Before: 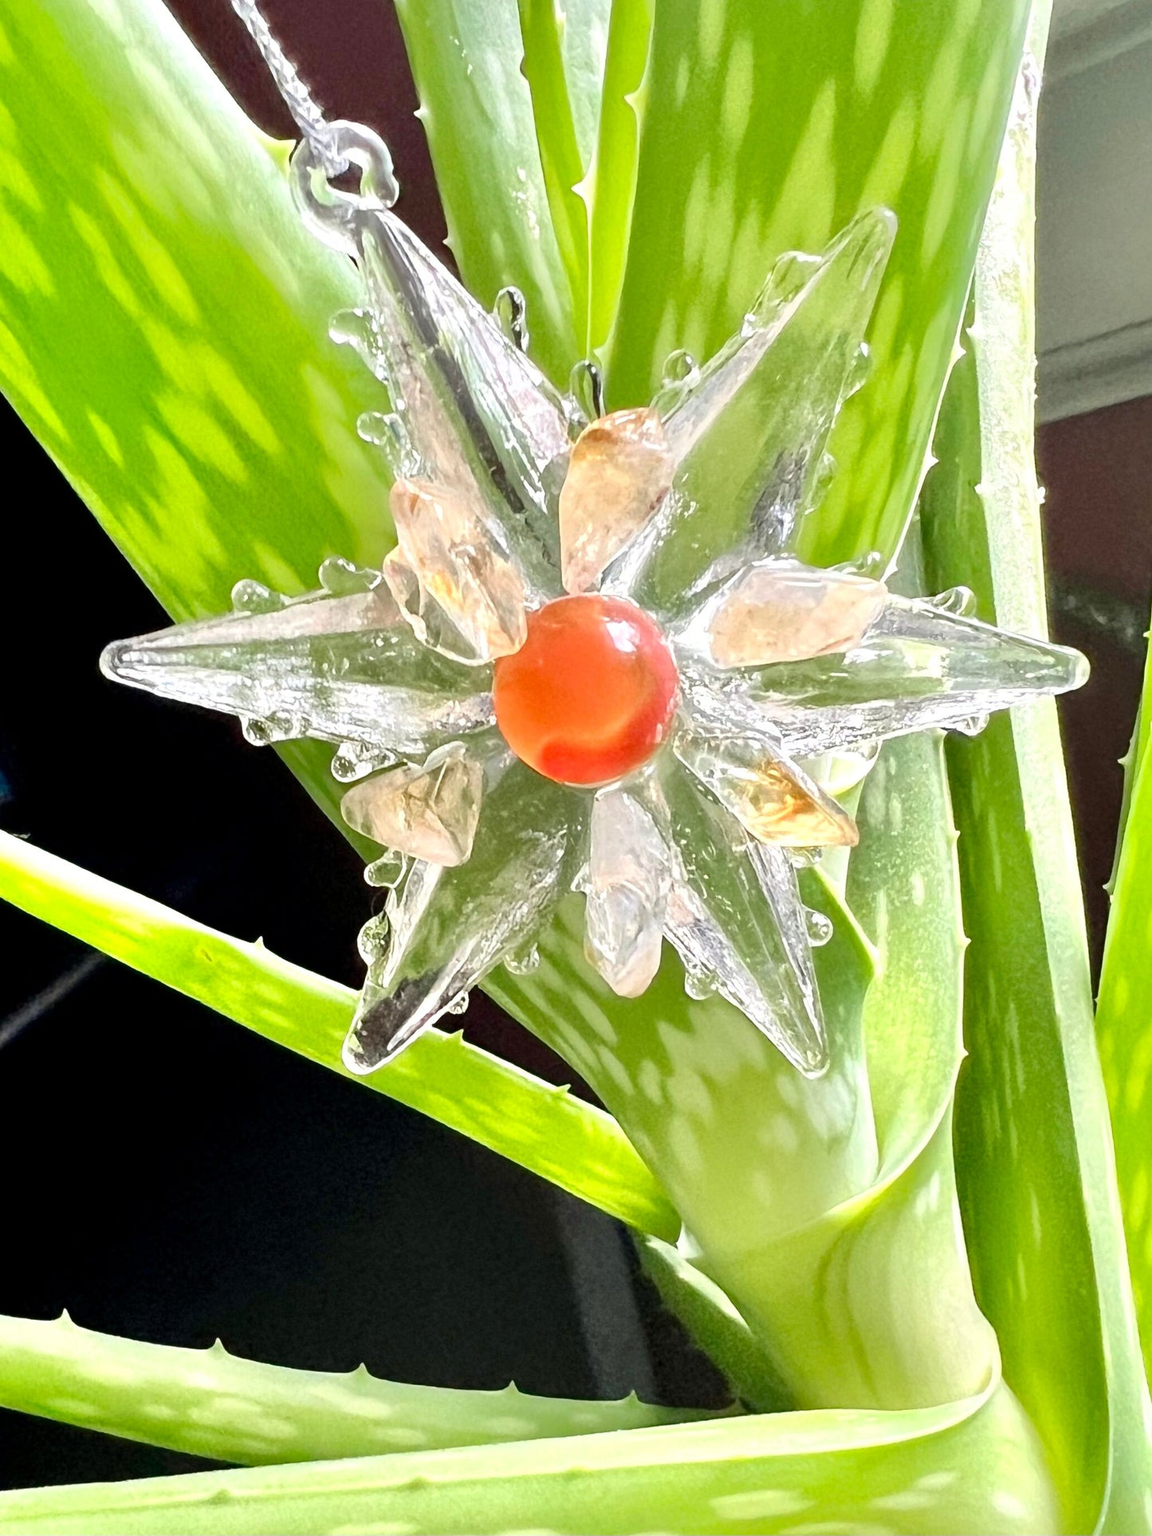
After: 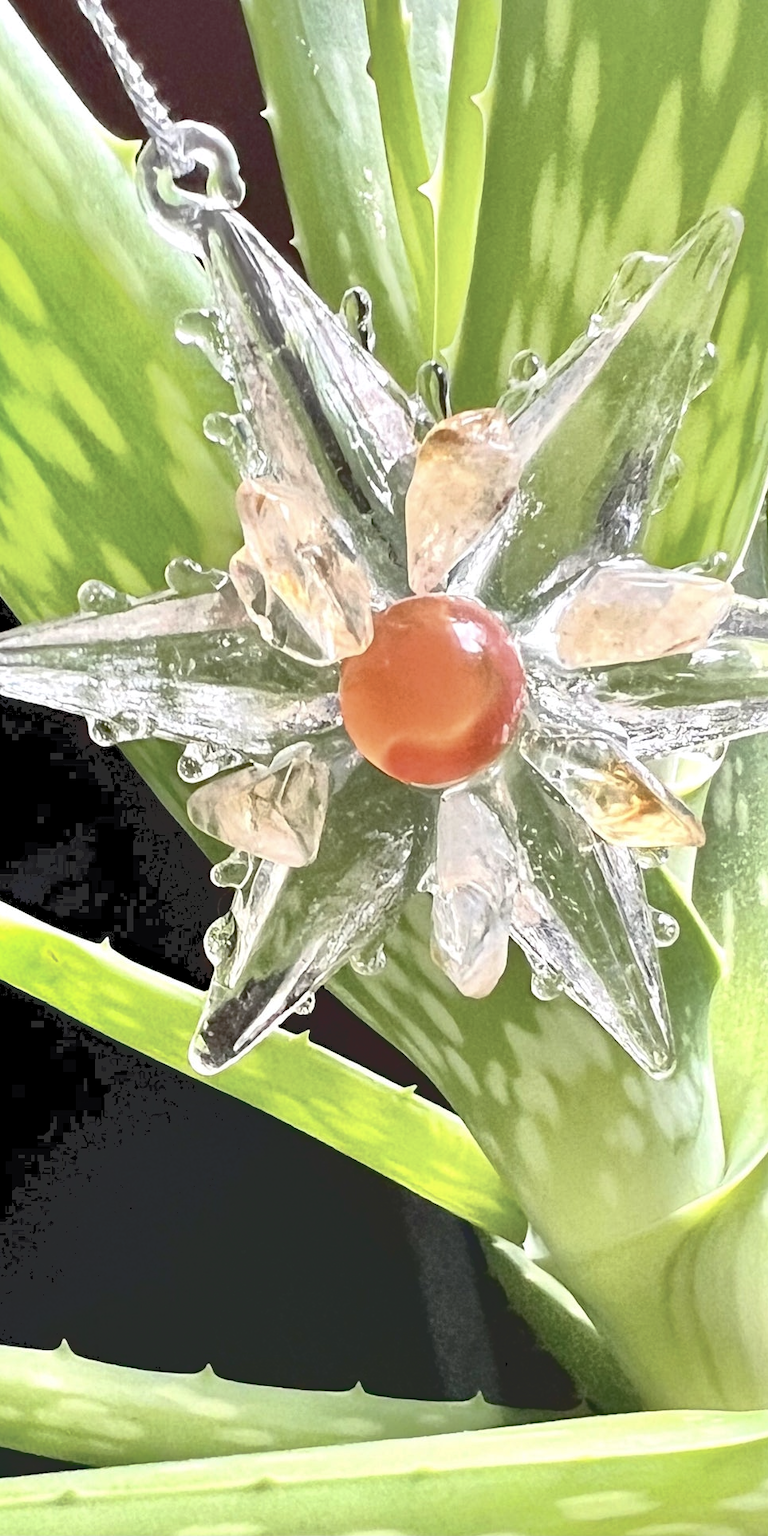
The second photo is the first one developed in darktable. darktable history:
color correction: highlights b* -0.046, saturation 0.596
haze removal: compatibility mode true, adaptive false
tone curve: curves: ch0 [(0, 0) (0.003, 0.103) (0.011, 0.103) (0.025, 0.105) (0.044, 0.108) (0.069, 0.108) (0.1, 0.111) (0.136, 0.121) (0.177, 0.145) (0.224, 0.174) (0.277, 0.223) (0.335, 0.289) (0.399, 0.374) (0.468, 0.47) (0.543, 0.579) (0.623, 0.687) (0.709, 0.787) (0.801, 0.879) (0.898, 0.942) (1, 1)], color space Lab, independent channels, preserve colors none
shadows and highlights: on, module defaults
crop and rotate: left 13.378%, right 19.918%
